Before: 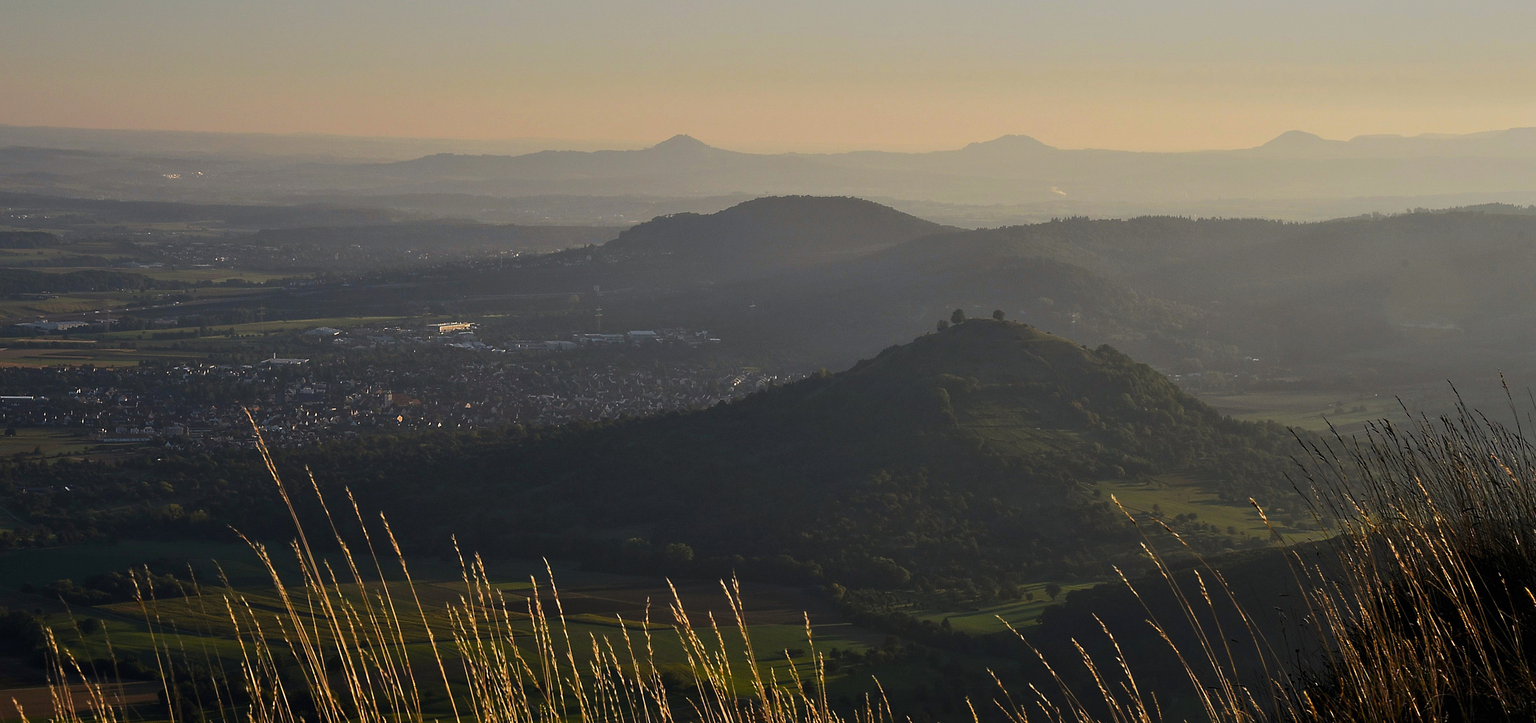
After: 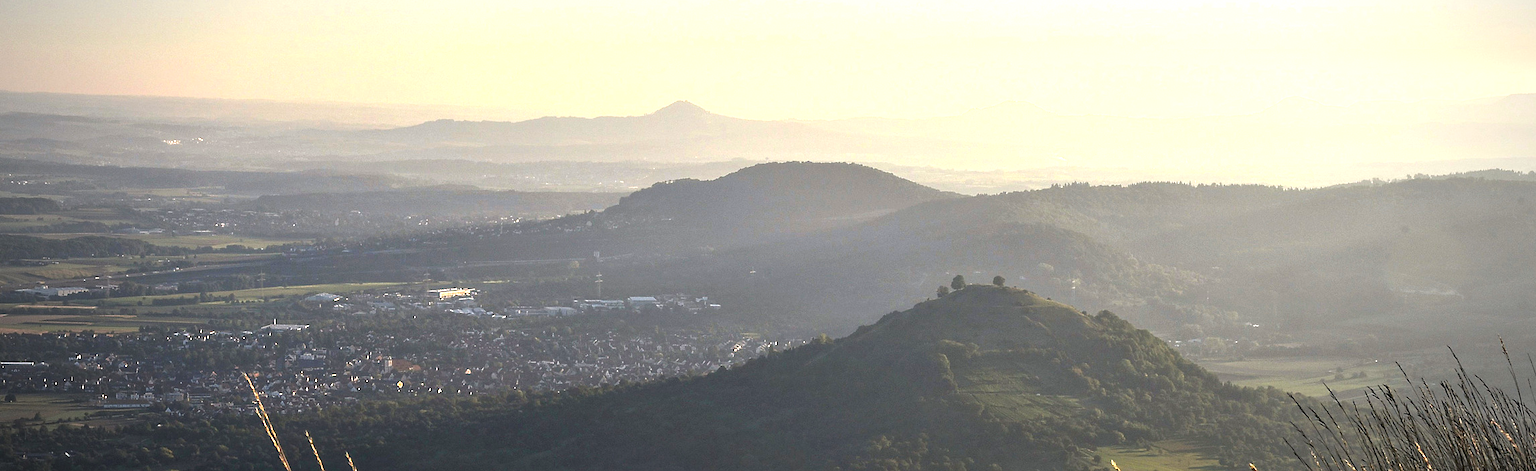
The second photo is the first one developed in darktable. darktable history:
crop and rotate: top 4.751%, bottom 29.995%
exposure: black level correction 0, exposure 1.524 EV, compensate exposure bias true, compensate highlight preservation false
vignetting: fall-off start 71.9%
local contrast: on, module defaults
